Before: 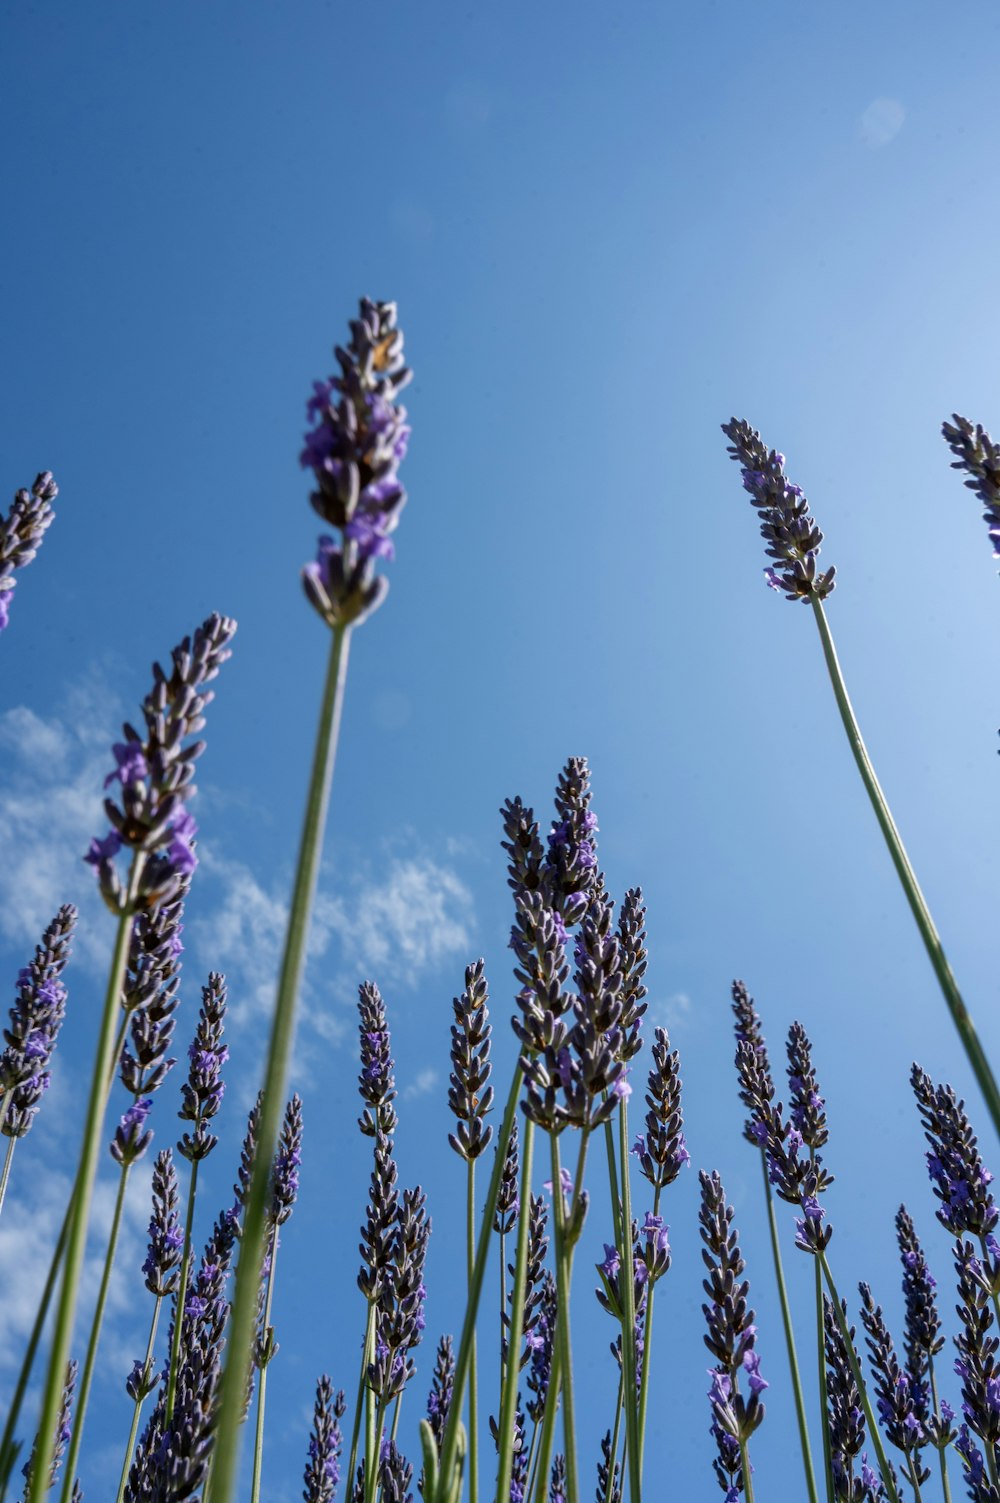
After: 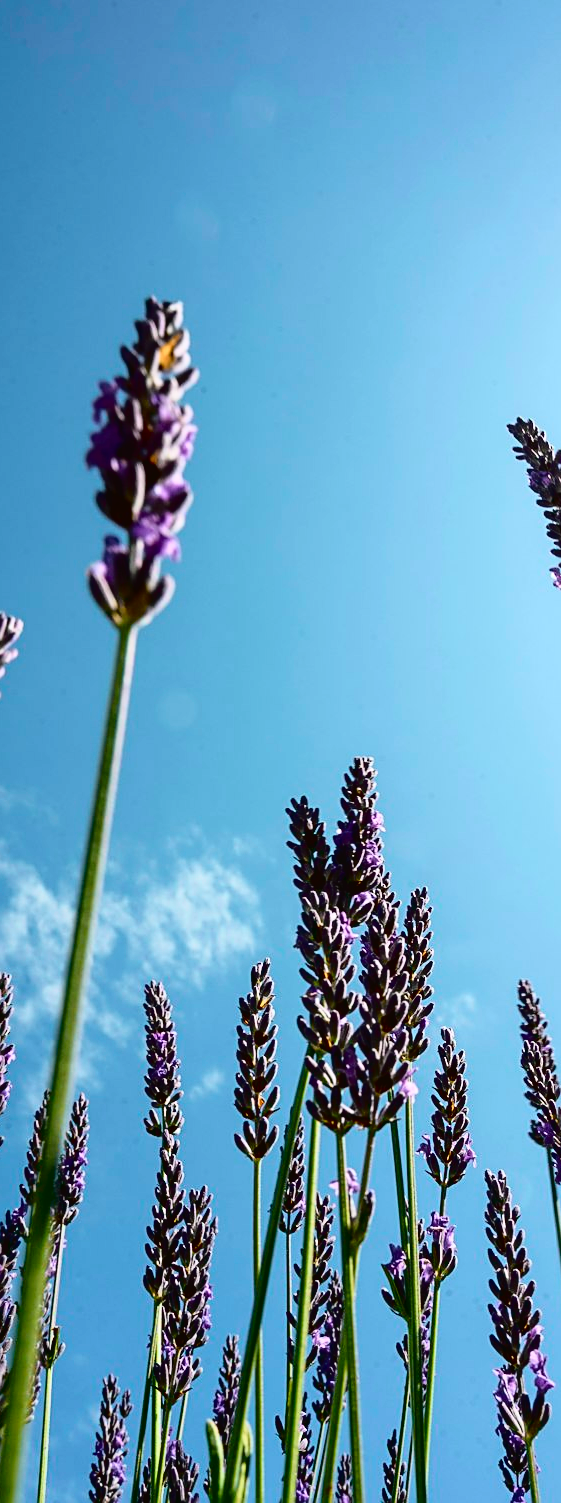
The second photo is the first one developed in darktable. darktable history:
exposure: black level correction 0.005, exposure 0.001 EV, compensate highlight preservation false
tone curve: curves: ch0 [(0, 0.022) (0.177, 0.086) (0.392, 0.438) (0.704, 0.844) (0.858, 0.938) (1, 0.981)]; ch1 [(0, 0) (0.402, 0.36) (0.476, 0.456) (0.498, 0.501) (0.518, 0.521) (0.58, 0.598) (0.619, 0.65) (0.692, 0.737) (1, 1)]; ch2 [(0, 0) (0.415, 0.438) (0.483, 0.499) (0.503, 0.507) (0.526, 0.537) (0.563, 0.624) (0.626, 0.714) (0.699, 0.753) (0.997, 0.858)], color space Lab, independent channels, preserve colors none
sharpen: on, module defaults
crop: left 21.468%, right 22.342%
